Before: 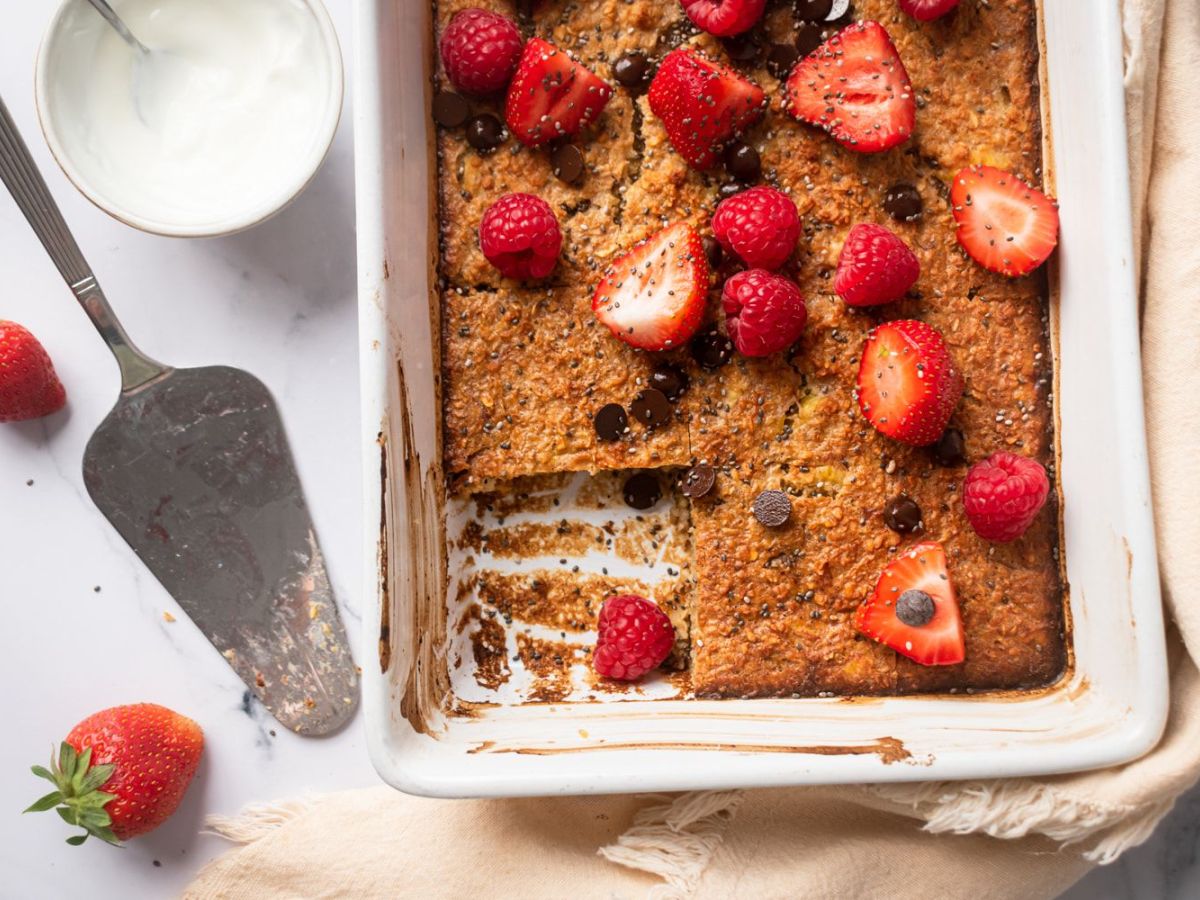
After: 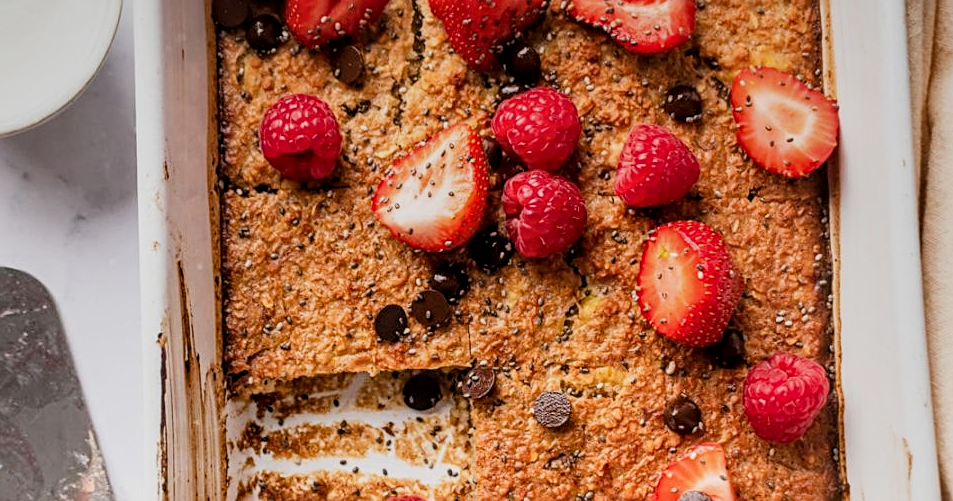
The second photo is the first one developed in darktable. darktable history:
crop: left 18.38%, top 11.092%, right 2.134%, bottom 33.217%
filmic rgb: black relative exposure -7.65 EV, white relative exposure 4.56 EV, hardness 3.61
shadows and highlights: low approximation 0.01, soften with gaussian
haze removal: compatibility mode true, adaptive false
graduated density: on, module defaults
sharpen: on, module defaults
local contrast: on, module defaults
exposure: black level correction 0, exposure 0.5 EV, compensate exposure bias true, compensate highlight preservation false
